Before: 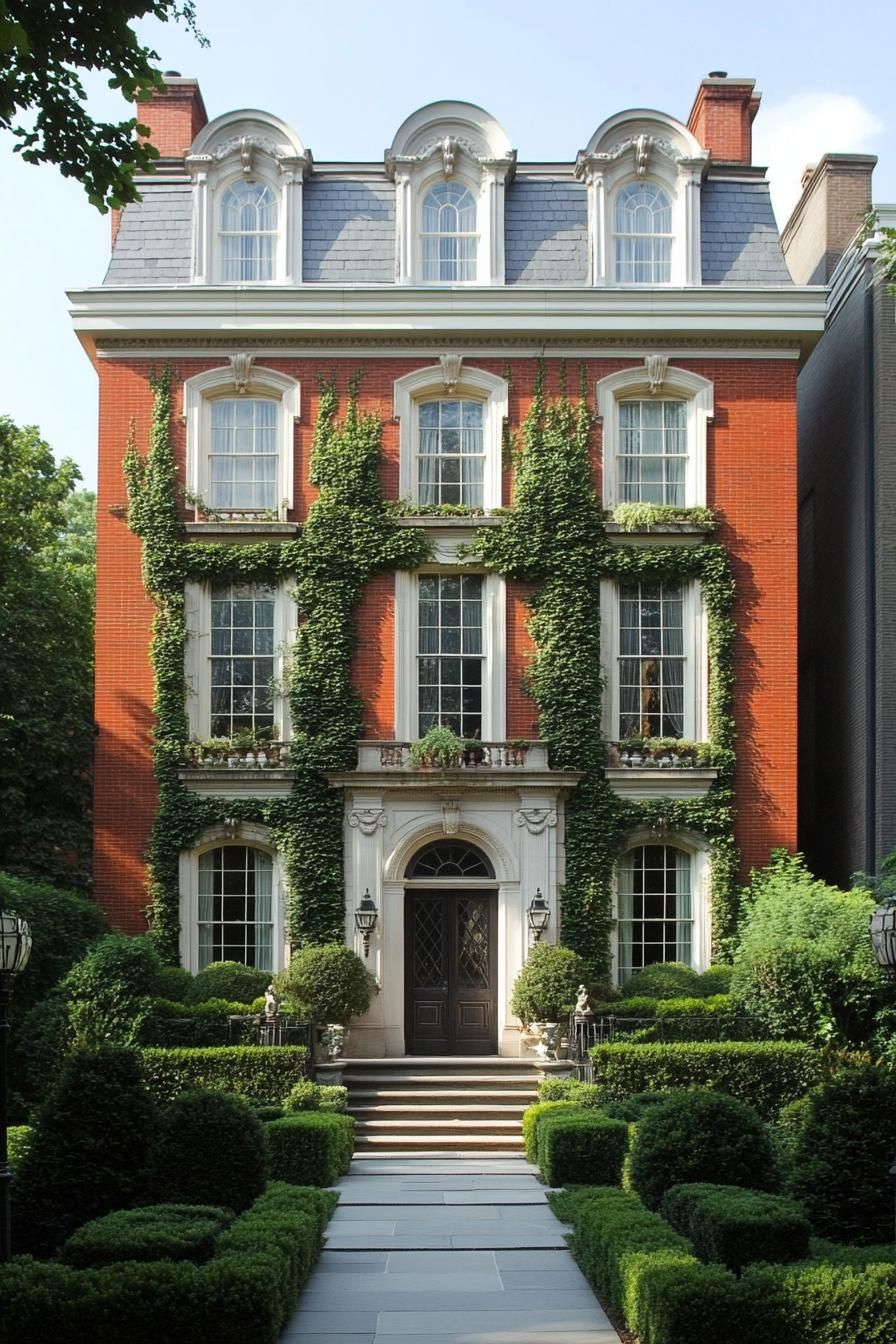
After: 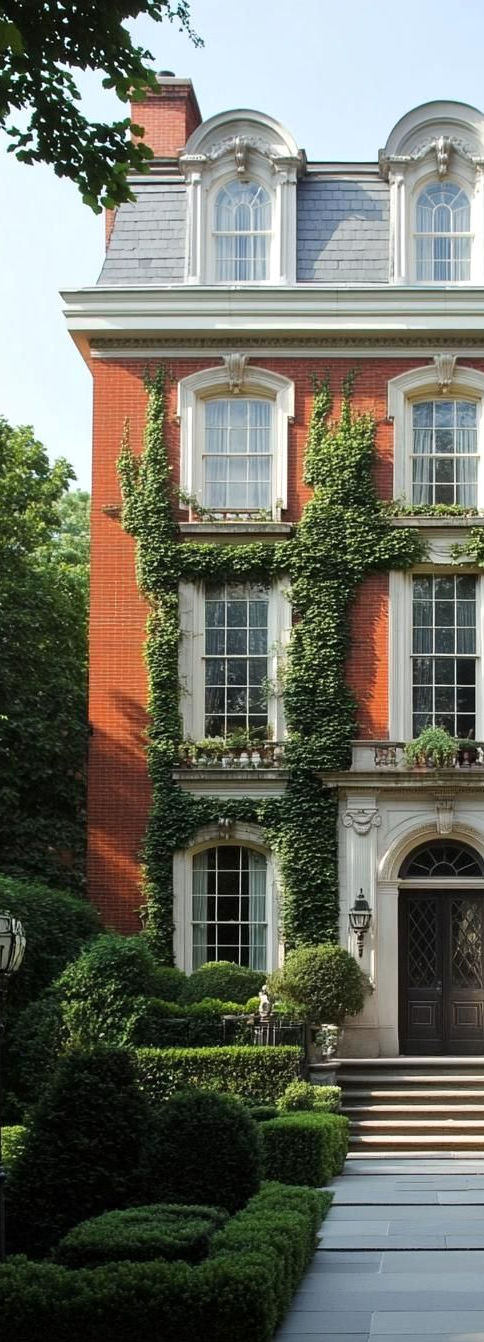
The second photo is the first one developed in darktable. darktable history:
crop: left 0.732%, right 45.225%, bottom 0.082%
levels: mode automatic, levels [0, 0.435, 0.917]
contrast equalizer: y [[0.515 ×6], [0.507 ×6], [0.425 ×6], [0 ×6], [0 ×6]]
